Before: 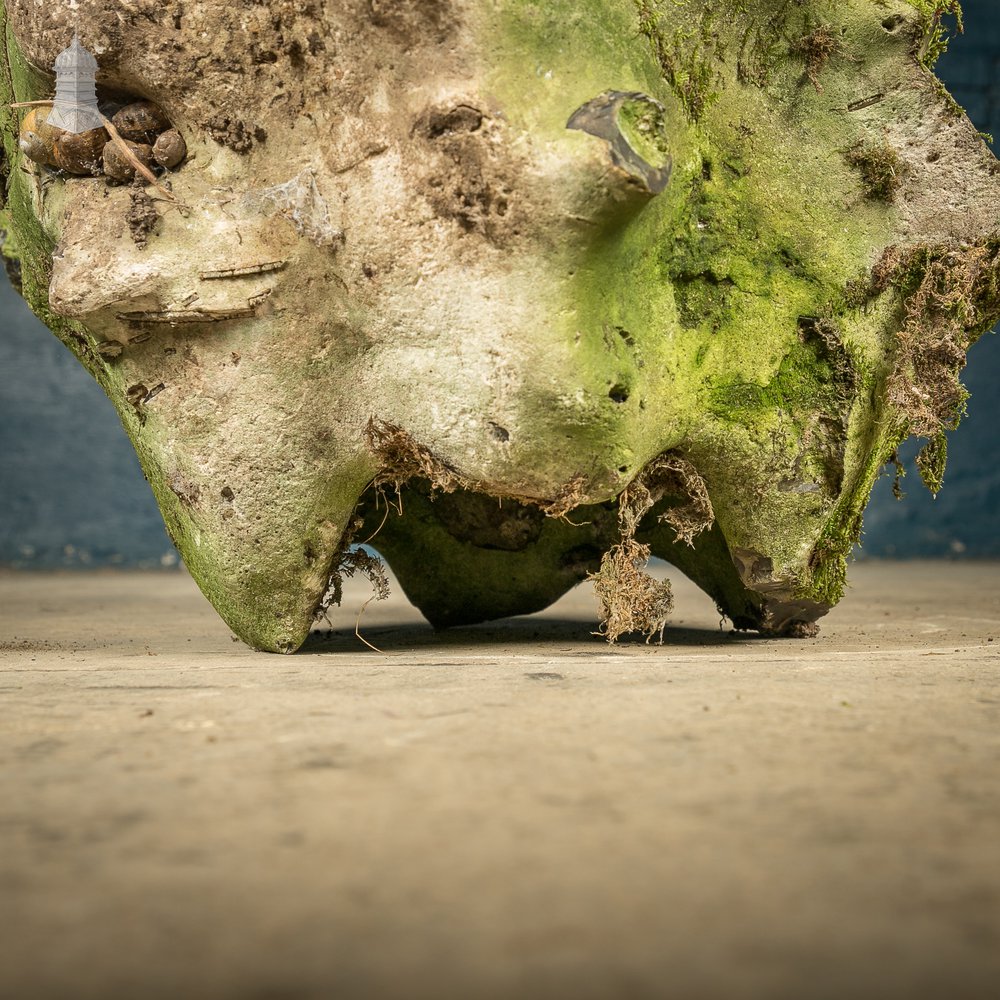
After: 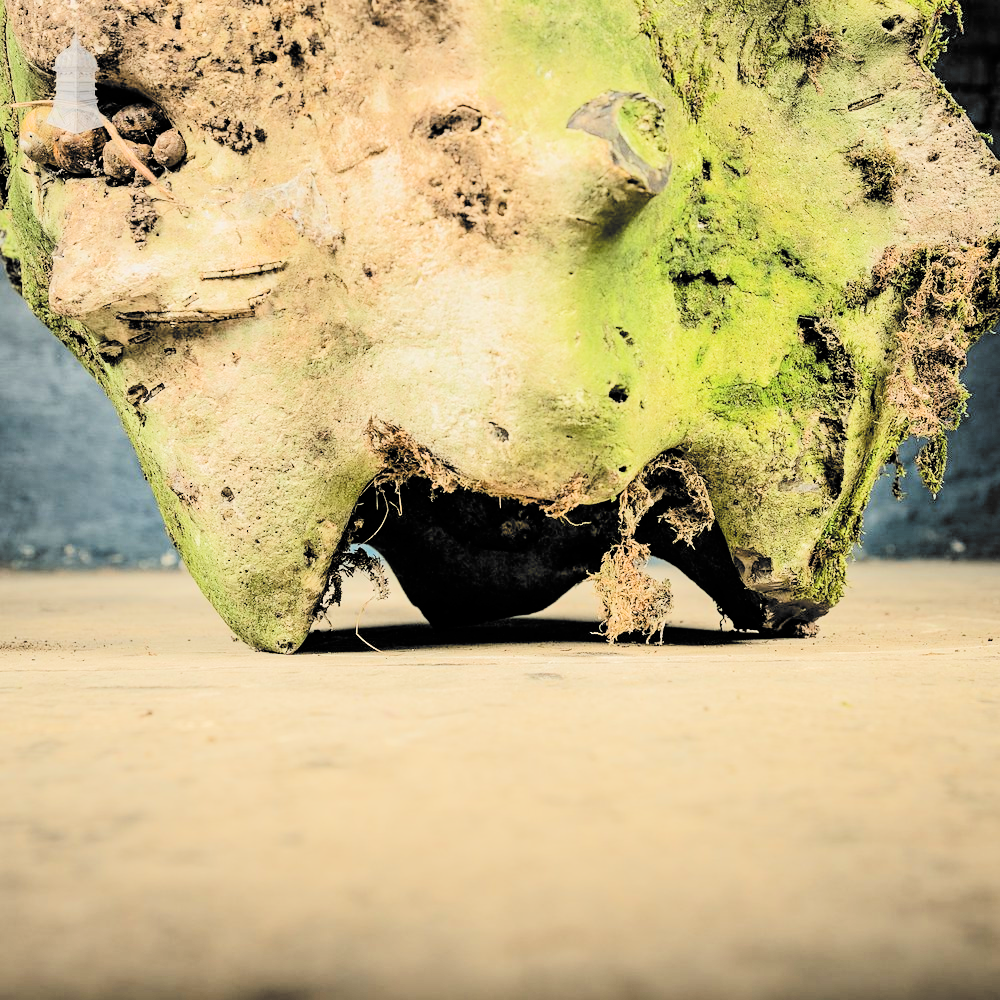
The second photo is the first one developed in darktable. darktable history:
sharpen: radius 2.928, amount 0.874, threshold 47.449
filmic rgb: black relative exposure -5.14 EV, white relative exposure 3.56 EV, hardness 3.18, contrast 1.516, highlights saturation mix -48.77%, color science v6 (2022)
tone equalizer: -7 EV 0.154 EV, -6 EV 0.611 EV, -5 EV 1.13 EV, -4 EV 1.3 EV, -3 EV 1.12 EV, -2 EV 0.6 EV, -1 EV 0.168 EV, edges refinement/feathering 500, mask exposure compensation -1.57 EV, preserve details no
